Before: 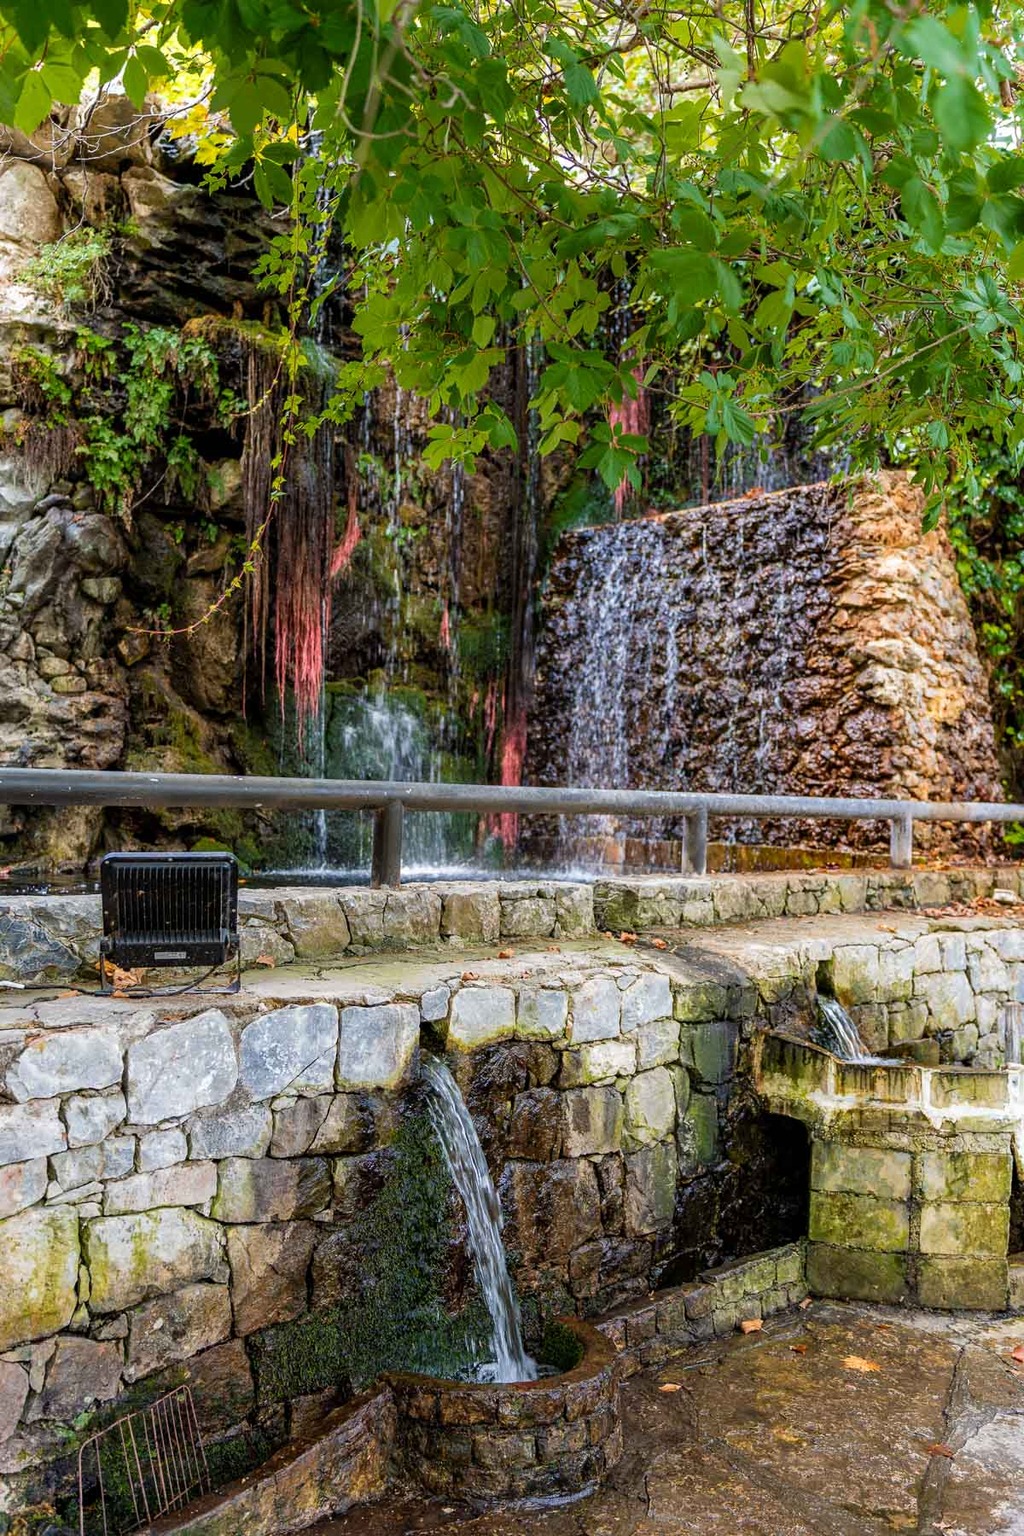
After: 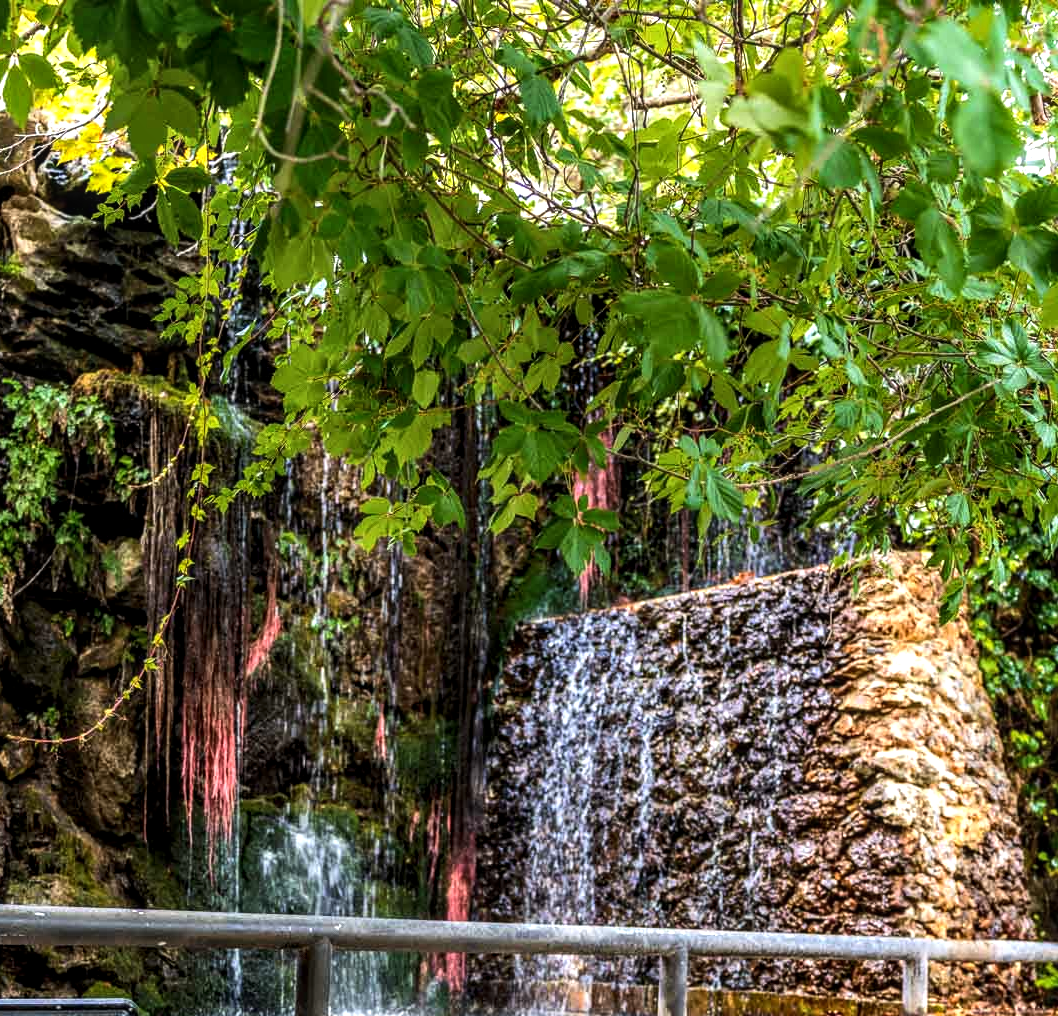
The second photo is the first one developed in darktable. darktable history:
crop and rotate: left 11.801%, bottom 43.539%
tone equalizer: -8 EV -0.768 EV, -7 EV -0.679 EV, -6 EV -0.625 EV, -5 EV -0.382 EV, -3 EV 0.378 EV, -2 EV 0.6 EV, -1 EV 0.693 EV, +0 EV 0.749 EV, edges refinement/feathering 500, mask exposure compensation -1.57 EV, preserve details no
local contrast: on, module defaults
